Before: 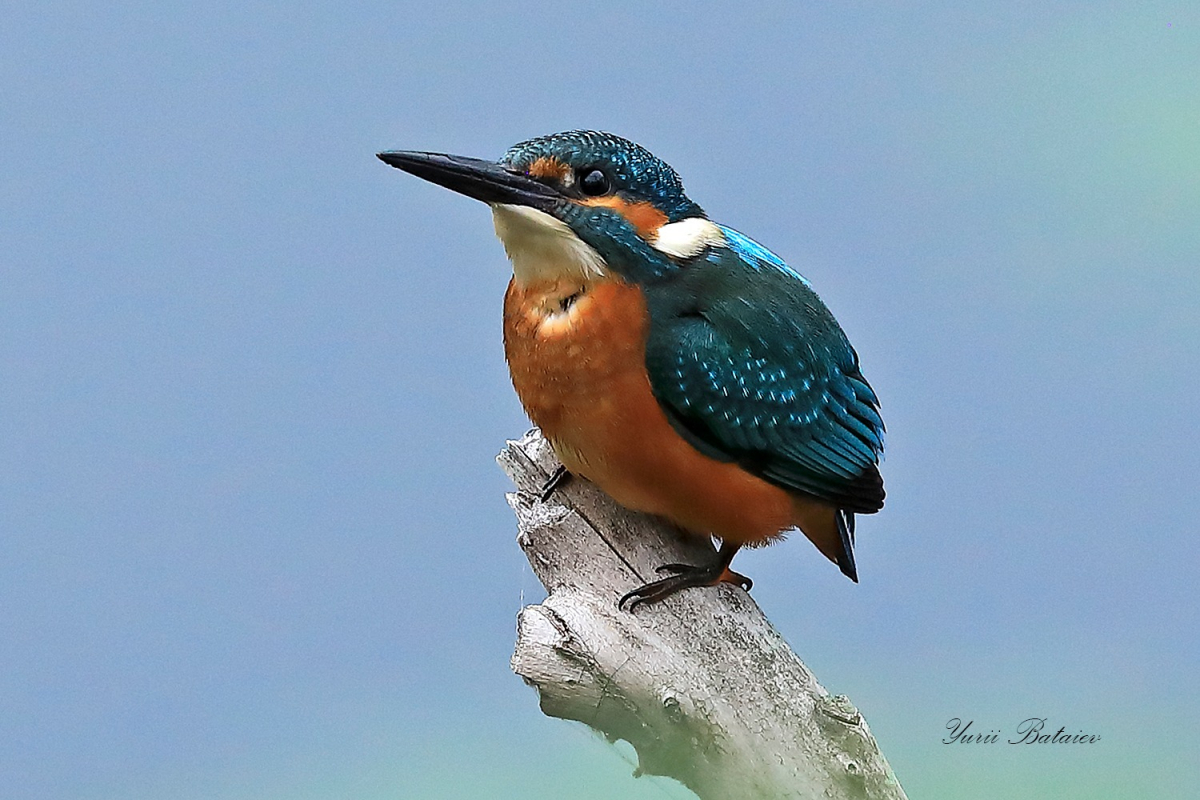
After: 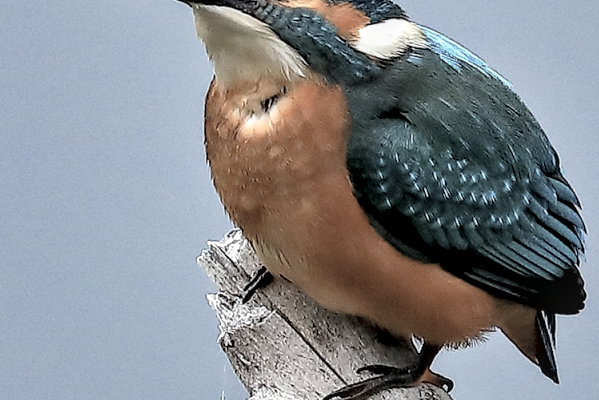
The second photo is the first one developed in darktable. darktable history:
crop: left 25%, top 25%, right 25%, bottom 25%
local contrast: on, module defaults
contrast brightness saturation: brightness 0.18, saturation -0.5
exposure: black level correction 0.007, exposure 0.093 EV, compensate highlight preservation false
shadows and highlights: low approximation 0.01, soften with gaussian
